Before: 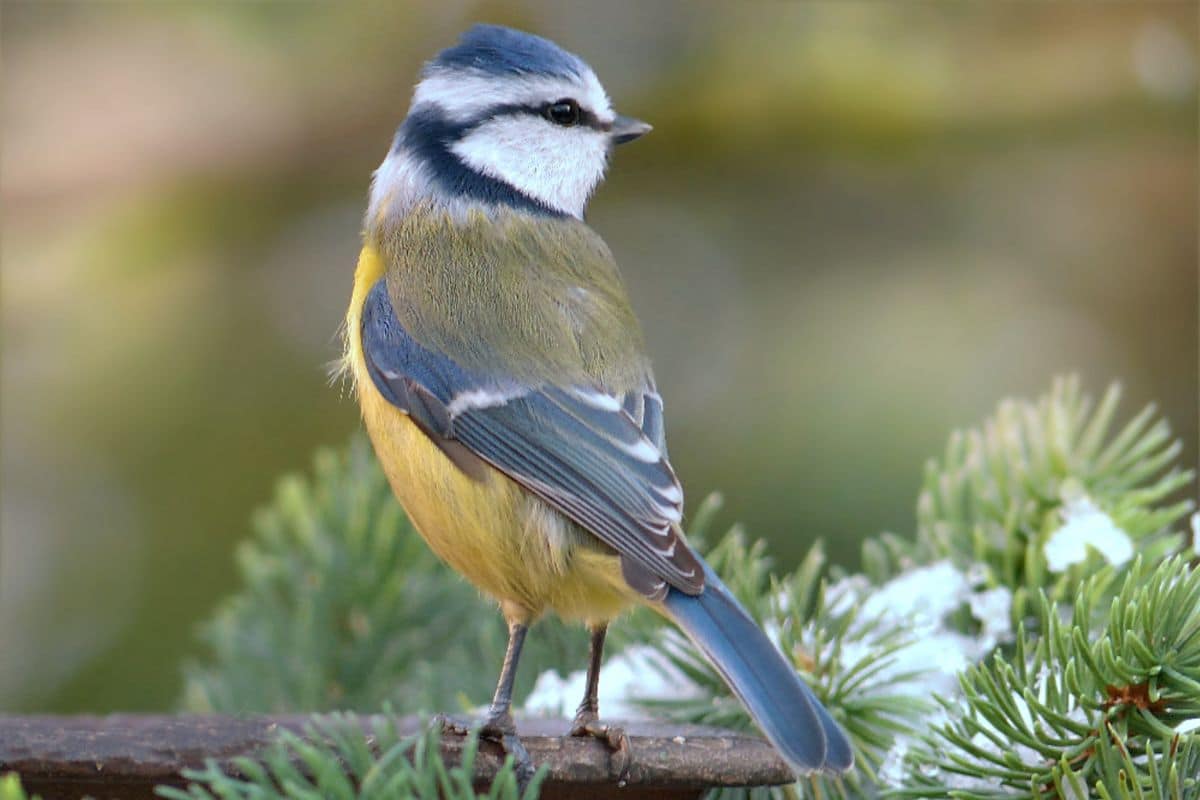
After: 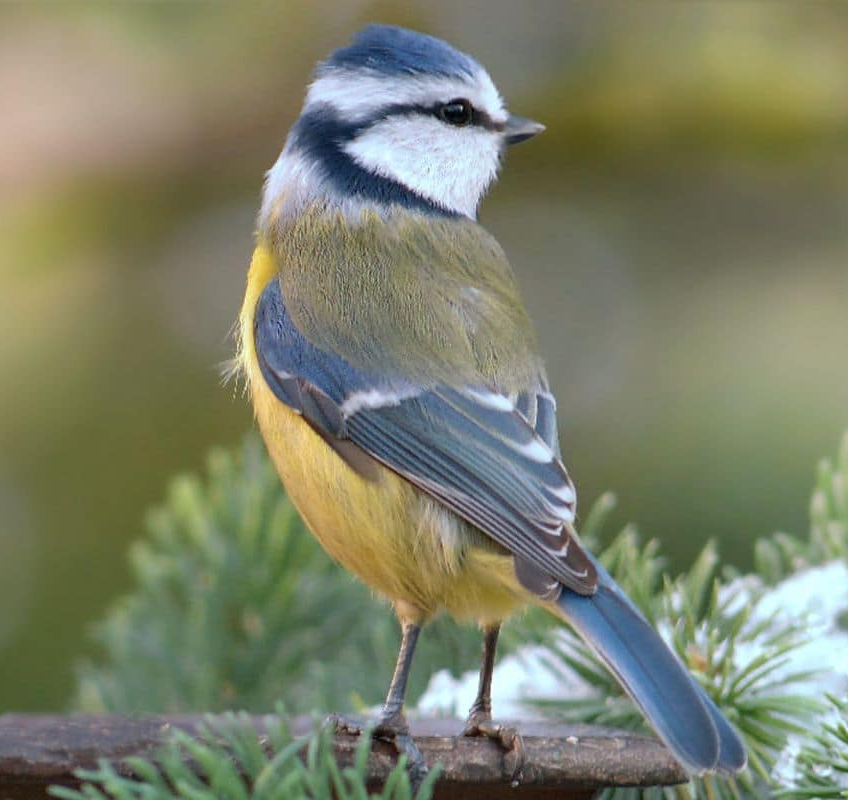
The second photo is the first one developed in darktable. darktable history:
crop and rotate: left 8.93%, right 20.369%
